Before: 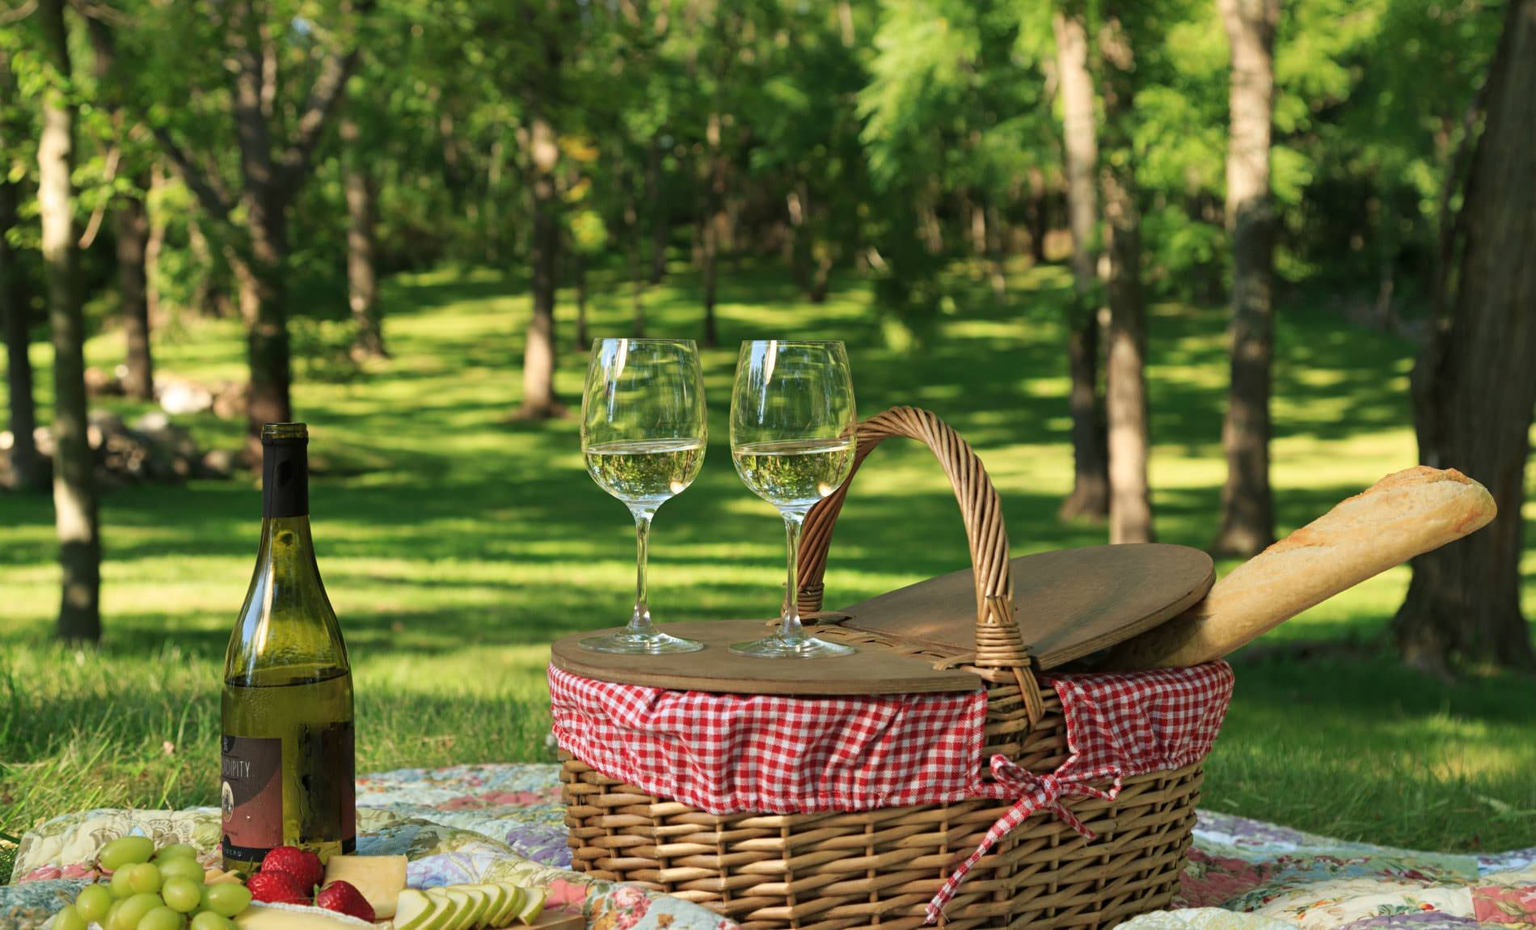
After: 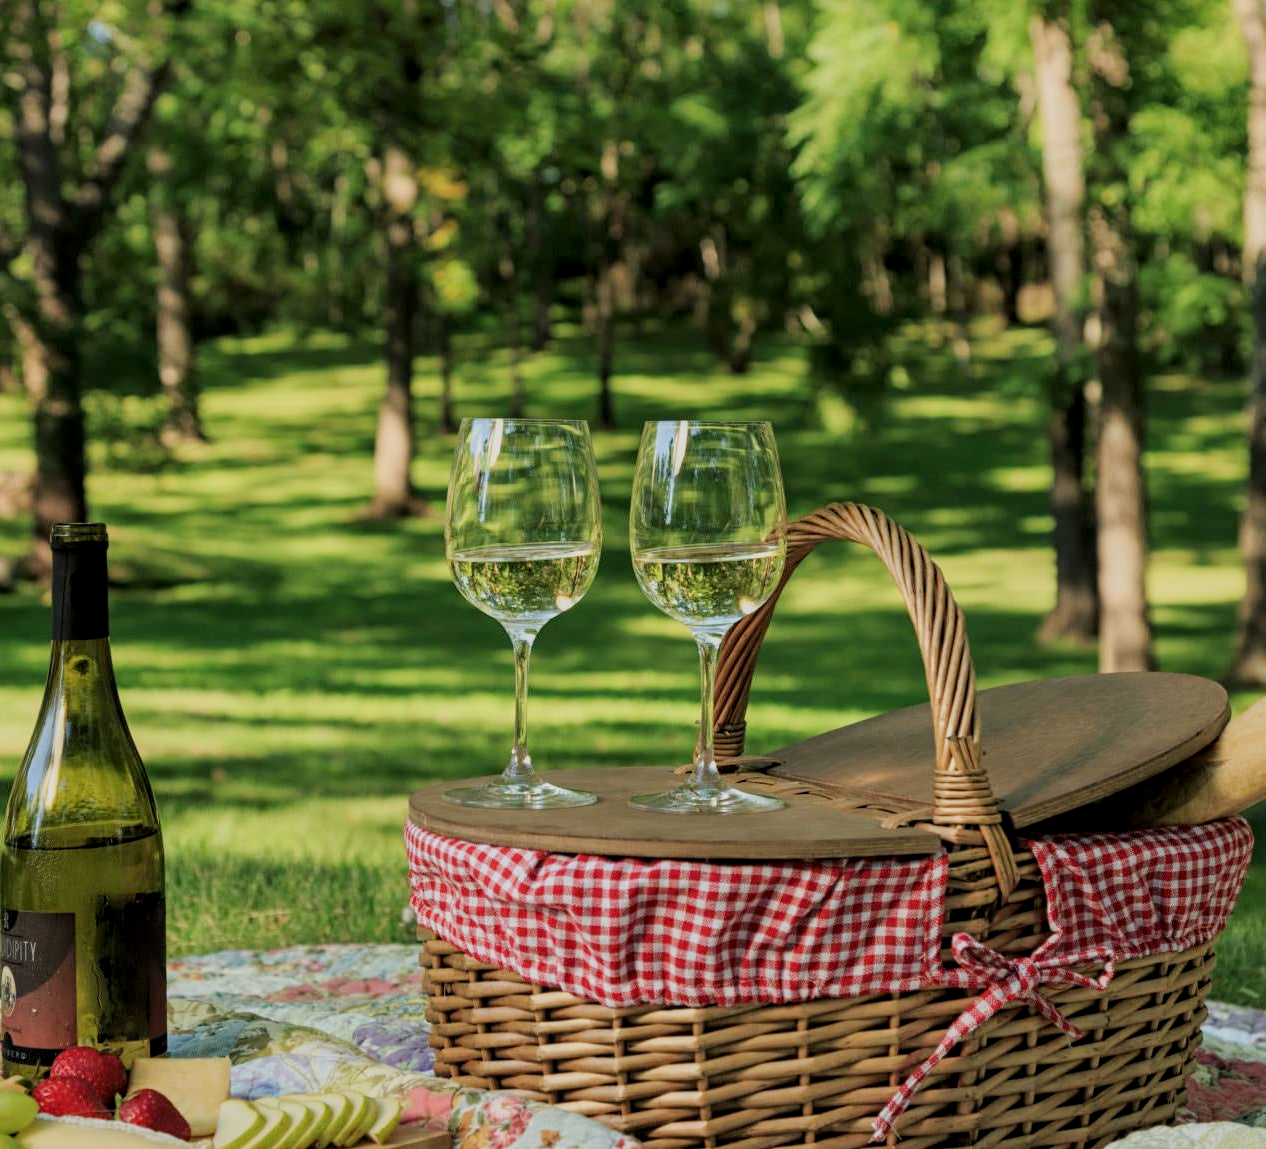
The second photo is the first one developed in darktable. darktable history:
filmic rgb: black relative exposure -7.65 EV, white relative exposure 4.56 EV, hardness 3.61
local contrast: on, module defaults
crop and rotate: left 14.436%, right 18.898%
